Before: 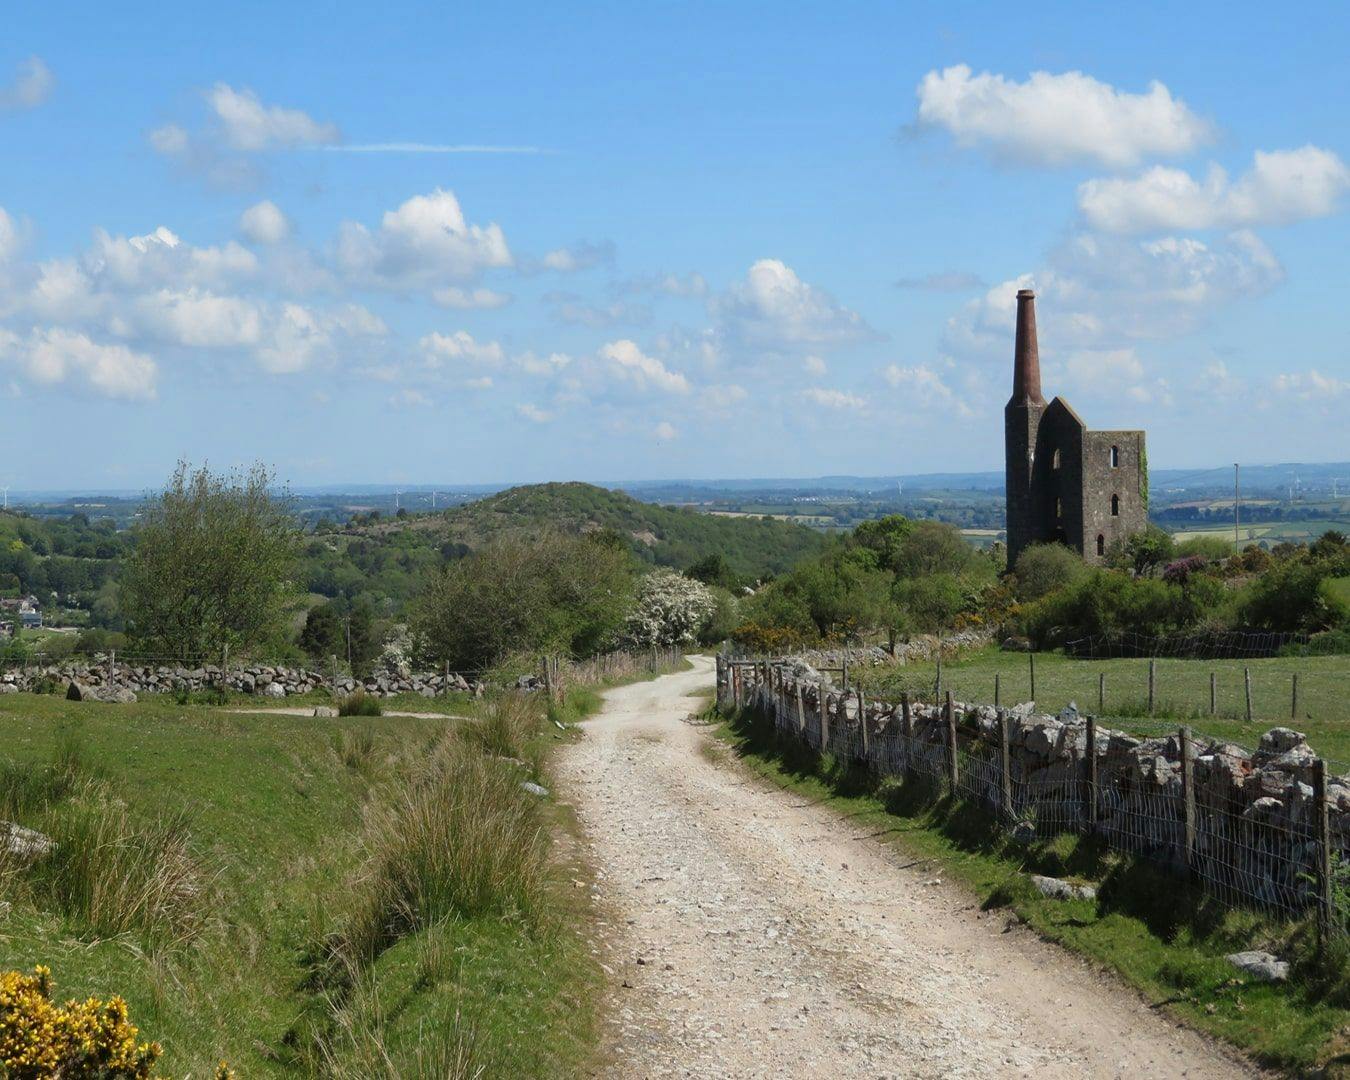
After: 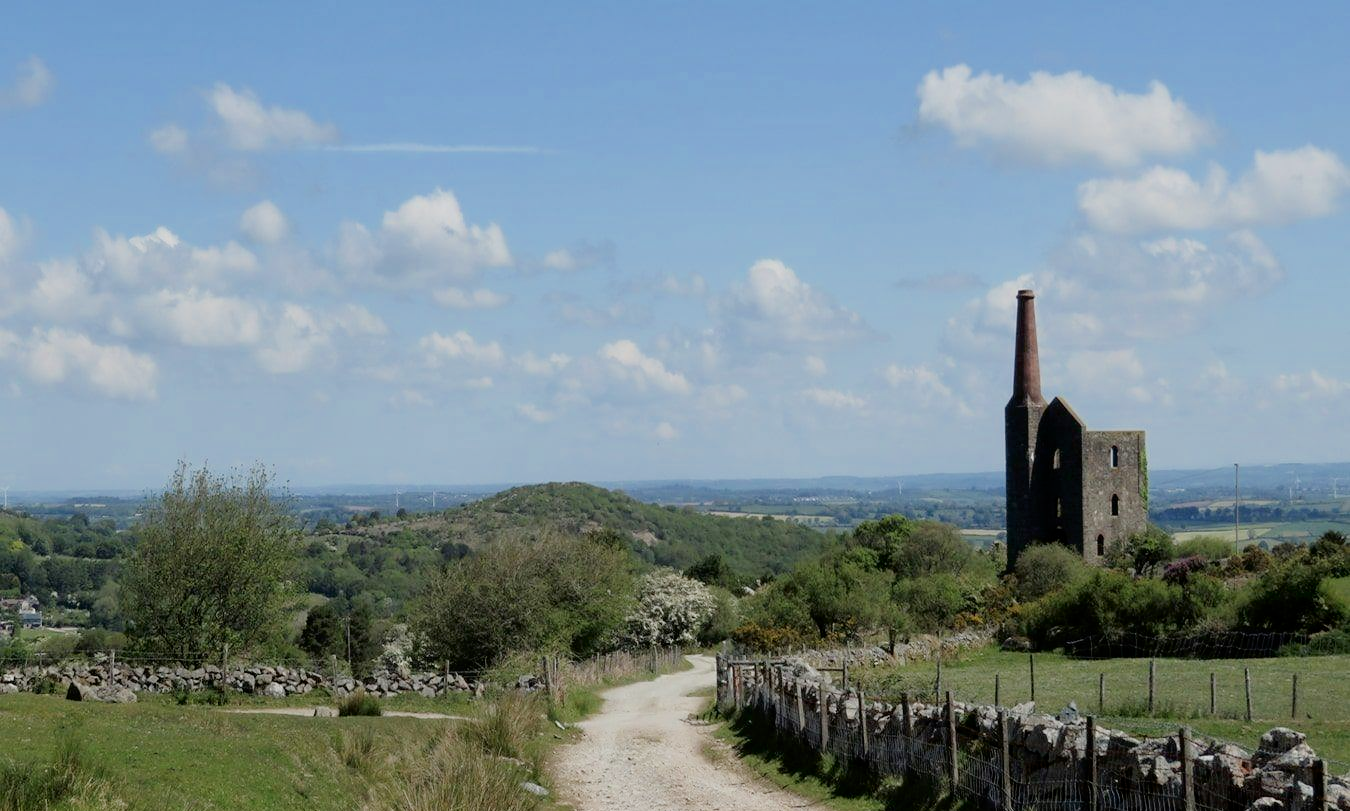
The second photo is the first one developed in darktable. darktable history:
tone curve: curves: ch0 [(0, 0) (0.003, 0.001) (0.011, 0.005) (0.025, 0.01) (0.044, 0.019) (0.069, 0.029) (0.1, 0.042) (0.136, 0.078) (0.177, 0.129) (0.224, 0.182) (0.277, 0.246) (0.335, 0.318) (0.399, 0.396) (0.468, 0.481) (0.543, 0.573) (0.623, 0.672) (0.709, 0.777) (0.801, 0.881) (0.898, 0.975) (1, 1)], color space Lab, independent channels, preserve colors none
filmic rgb: black relative exposure -8.87 EV, white relative exposure 4.98 EV, target black luminance 0%, hardness 3.78, latitude 66.36%, contrast 0.817, highlights saturation mix 10.28%, shadows ↔ highlights balance 20.07%, iterations of high-quality reconstruction 10
crop: bottom 24.903%
tone equalizer: on, module defaults
